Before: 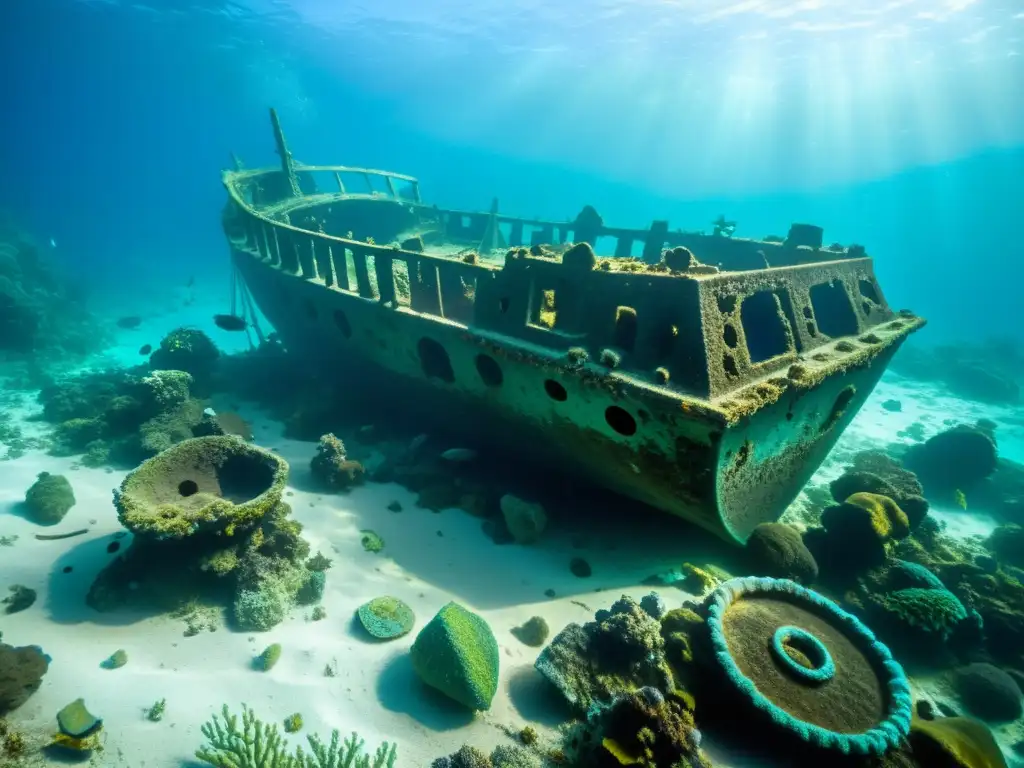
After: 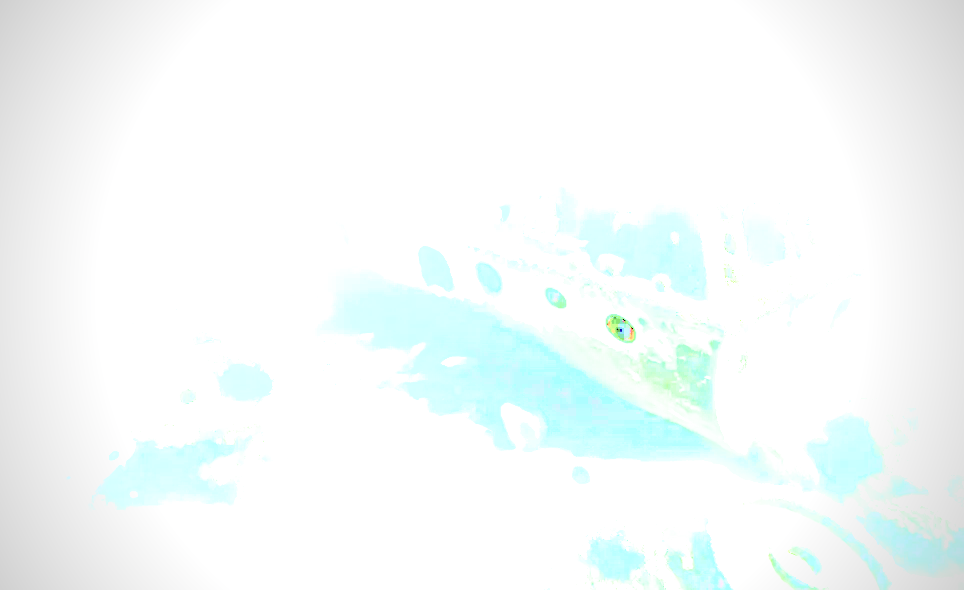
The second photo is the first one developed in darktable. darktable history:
crop and rotate: angle 0.057°, top 12.027%, right 5.677%, bottom 11.025%
shadows and highlights: shadows -38.98, highlights 62.27, soften with gaussian
vignetting: on, module defaults
filmic rgb: black relative exposure -7.17 EV, white relative exposure 5.39 EV, hardness 3.02, color science v6 (2022)
color correction: highlights b* -0.028
exposure: exposure 7.932 EV, compensate exposure bias true, compensate highlight preservation false
